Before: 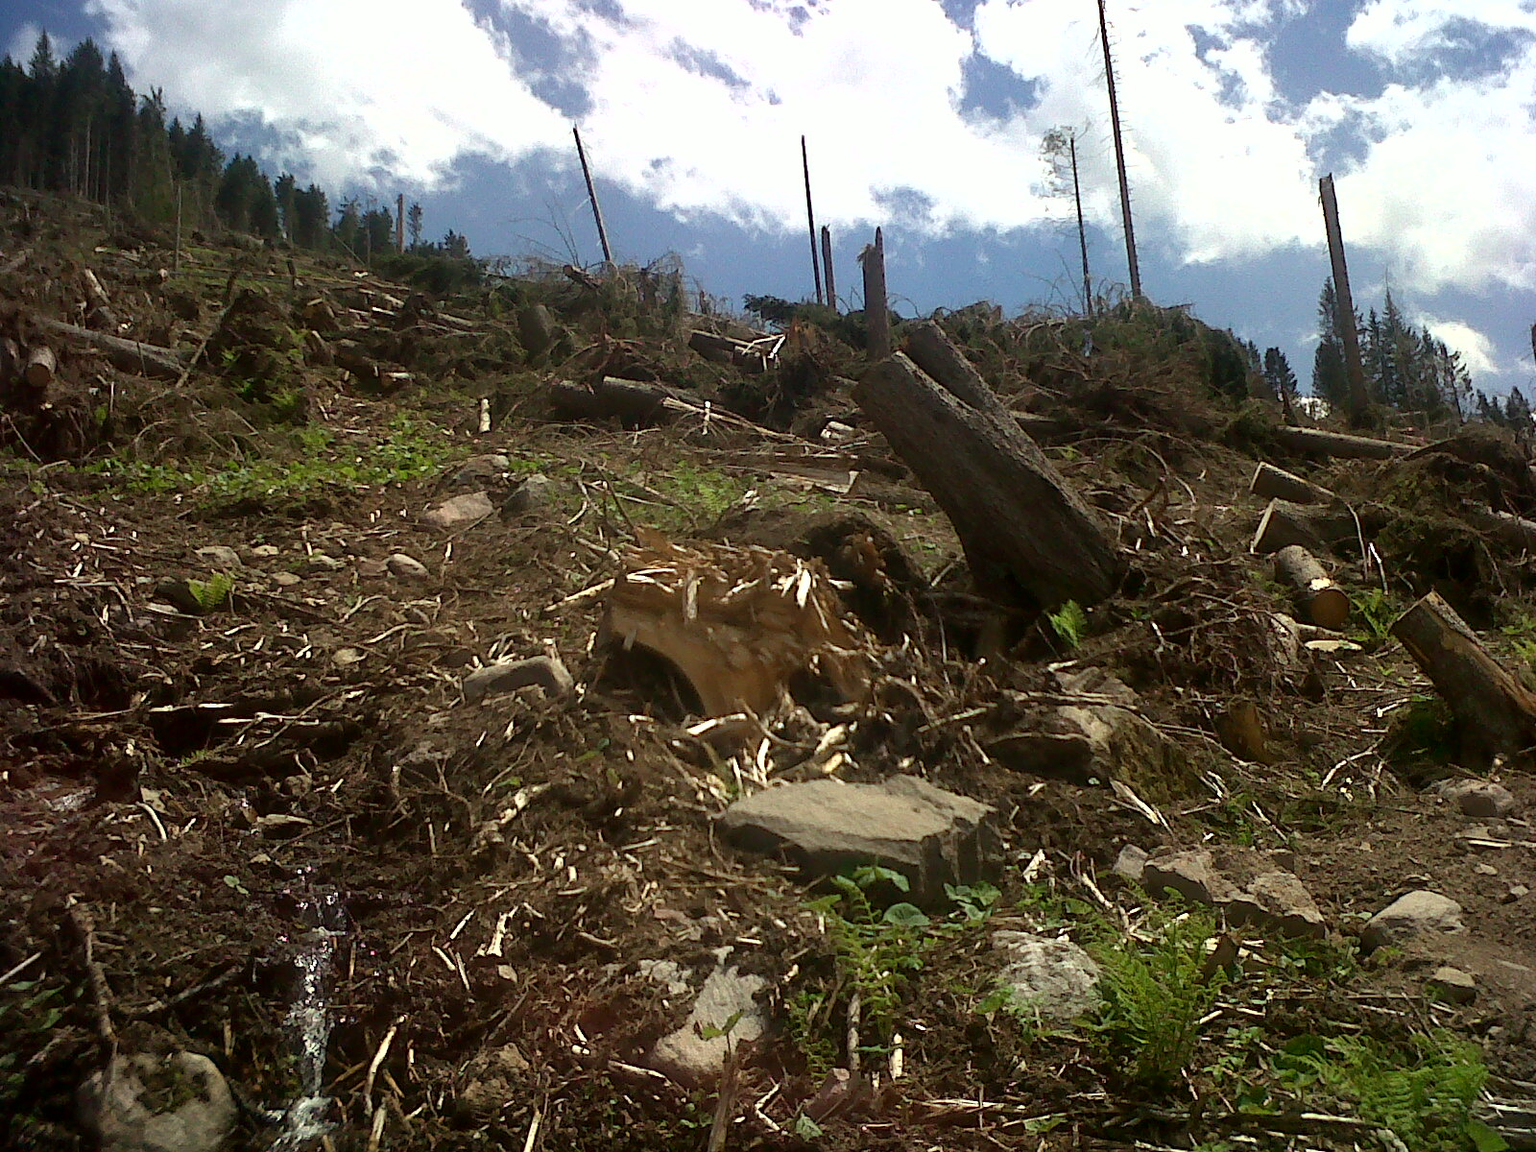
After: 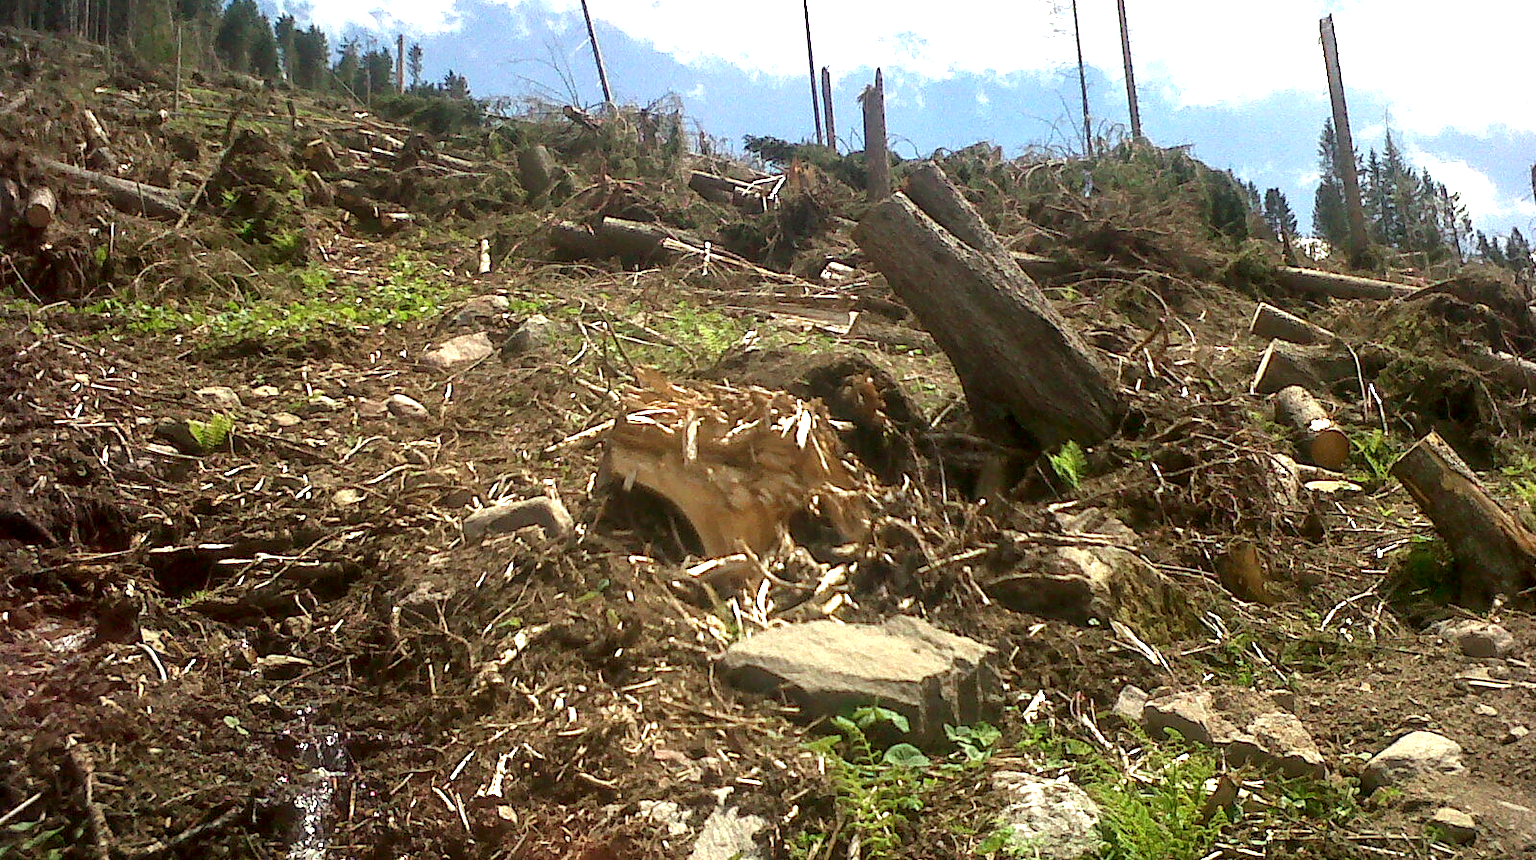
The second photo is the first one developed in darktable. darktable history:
exposure: exposure 1.205 EV, compensate highlight preservation false
crop: top 13.867%, bottom 11.397%
local contrast: on, module defaults
